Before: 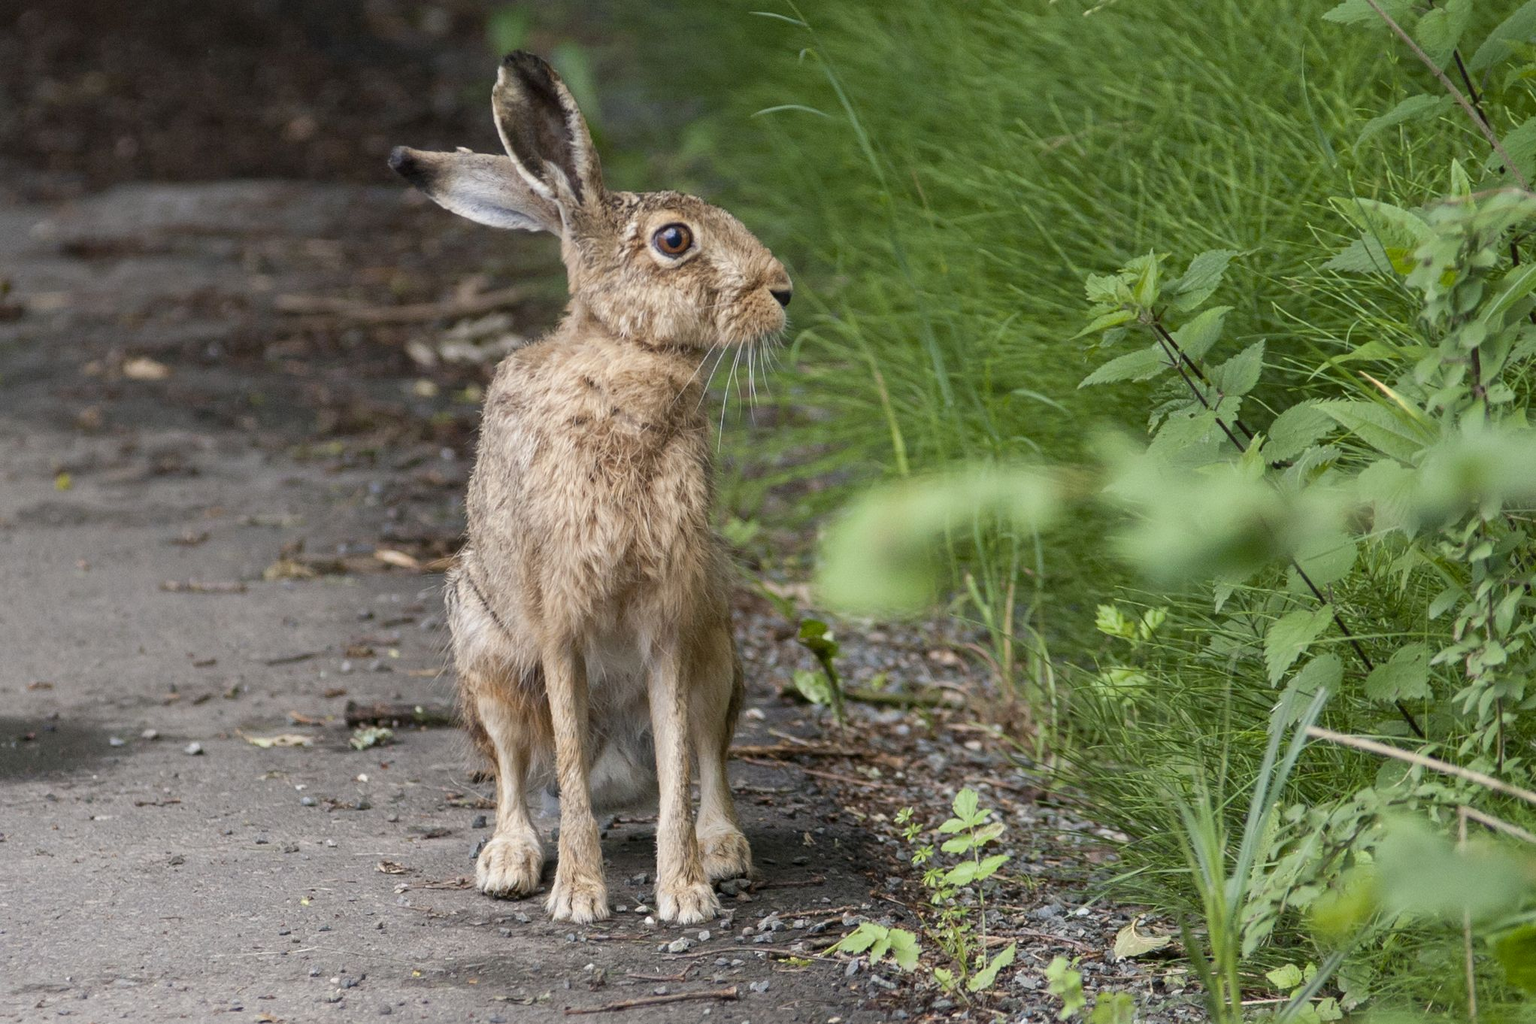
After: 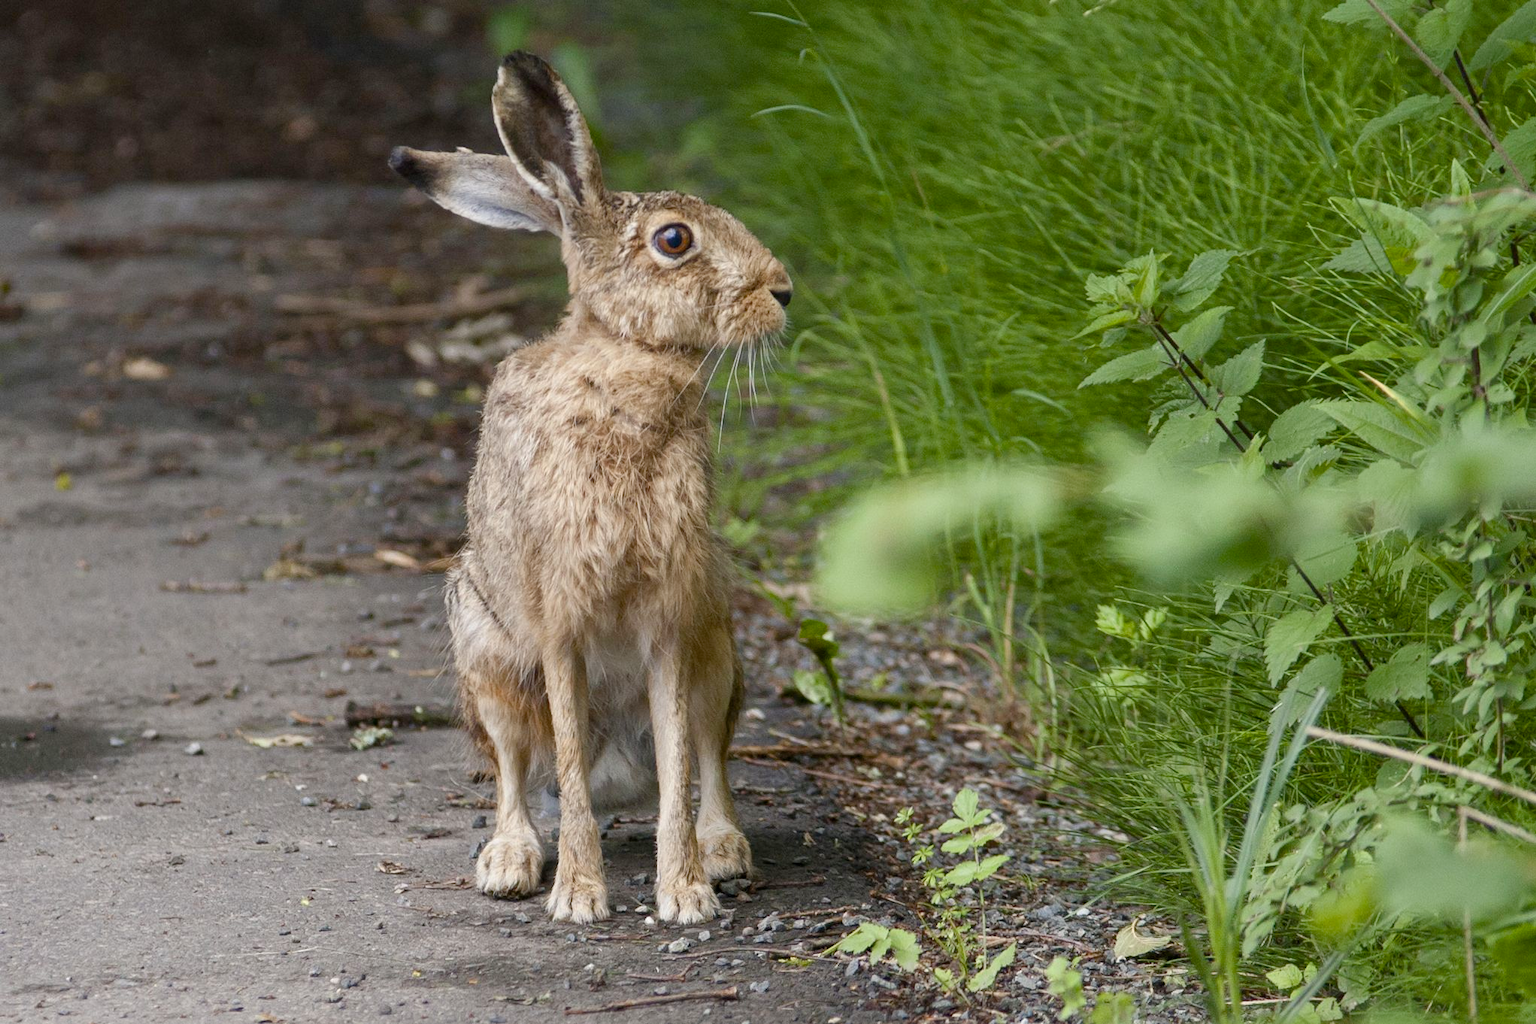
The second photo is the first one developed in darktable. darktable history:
color balance rgb: perceptual saturation grading › global saturation 20%, perceptual saturation grading › highlights -25.197%, perceptual saturation grading › shadows 24.583%
